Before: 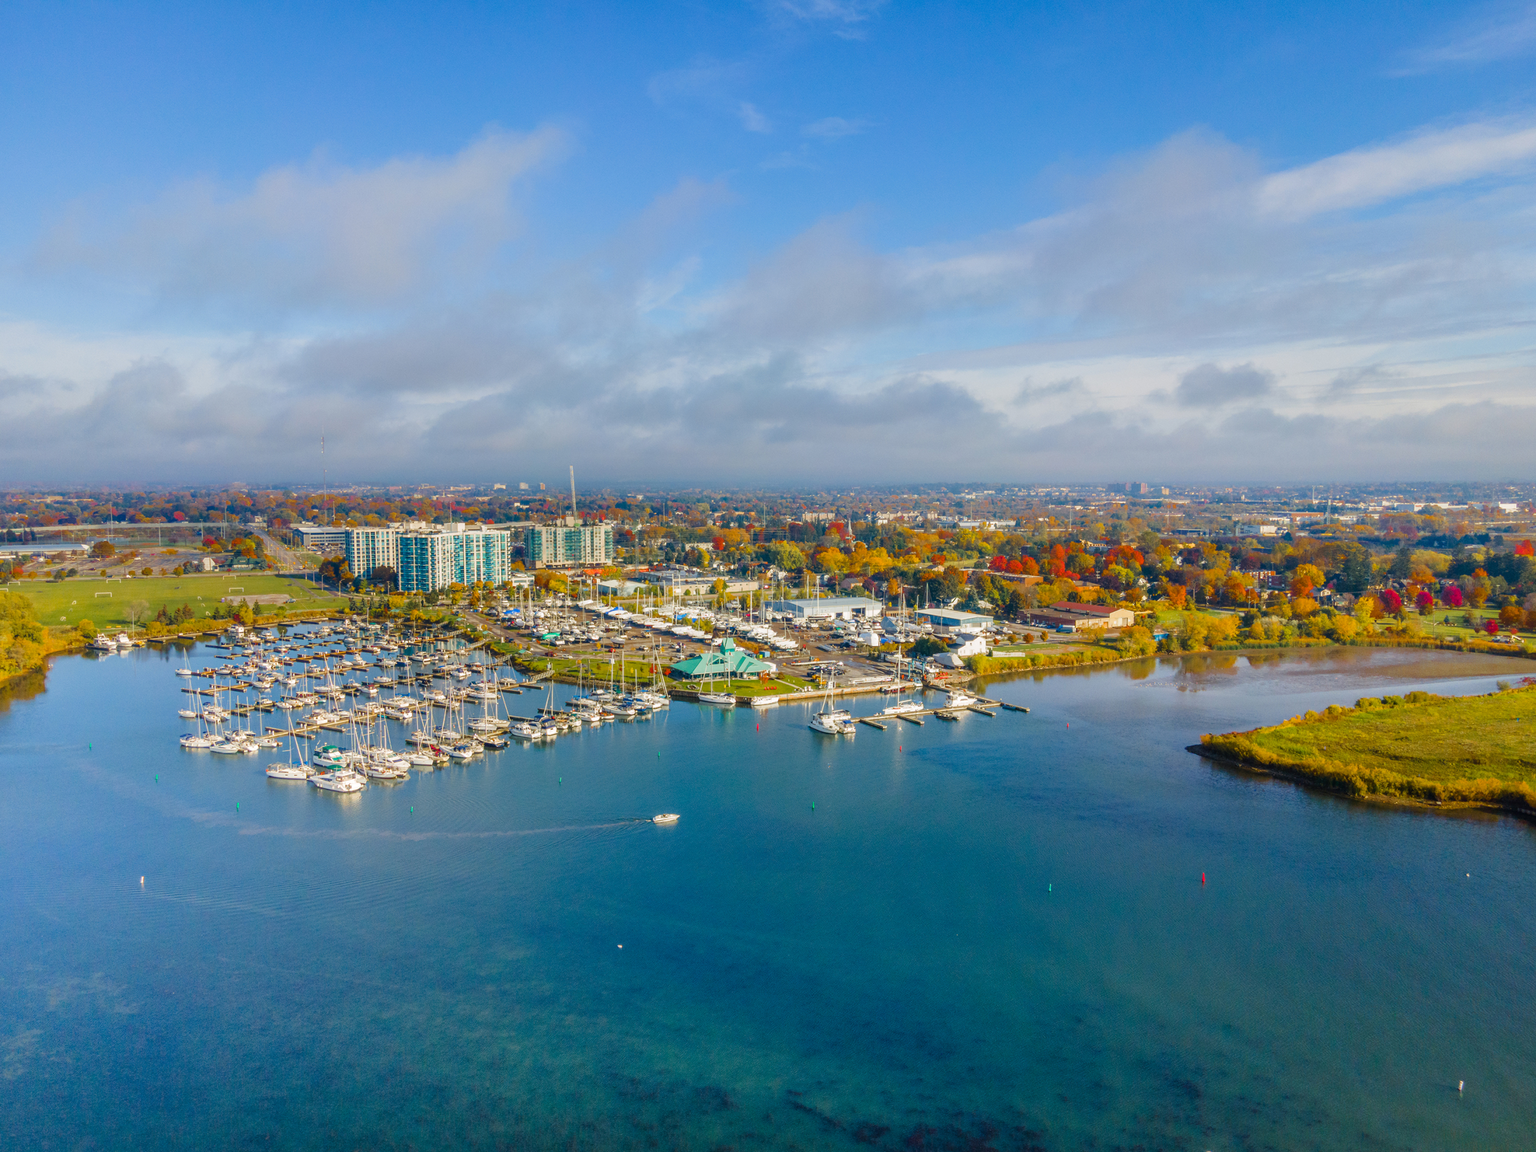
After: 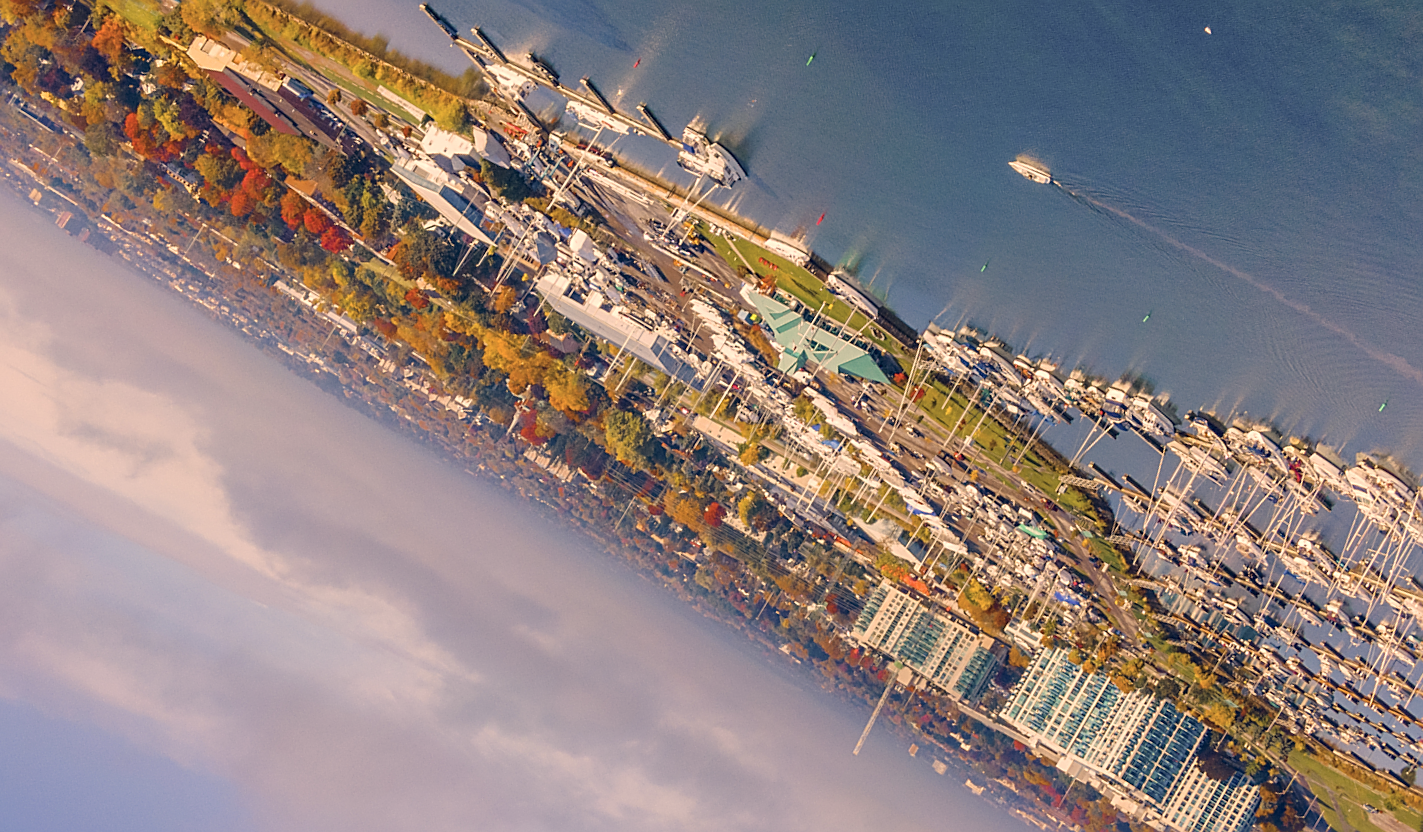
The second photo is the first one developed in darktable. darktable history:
crop and rotate: angle 148.18°, left 9.191%, top 15.67%, right 4.476%, bottom 16.993%
color correction: highlights a* 19.57, highlights b* 26.99, shadows a* 3.46, shadows b* -17.12, saturation 0.726
sharpen: amount 0.591
